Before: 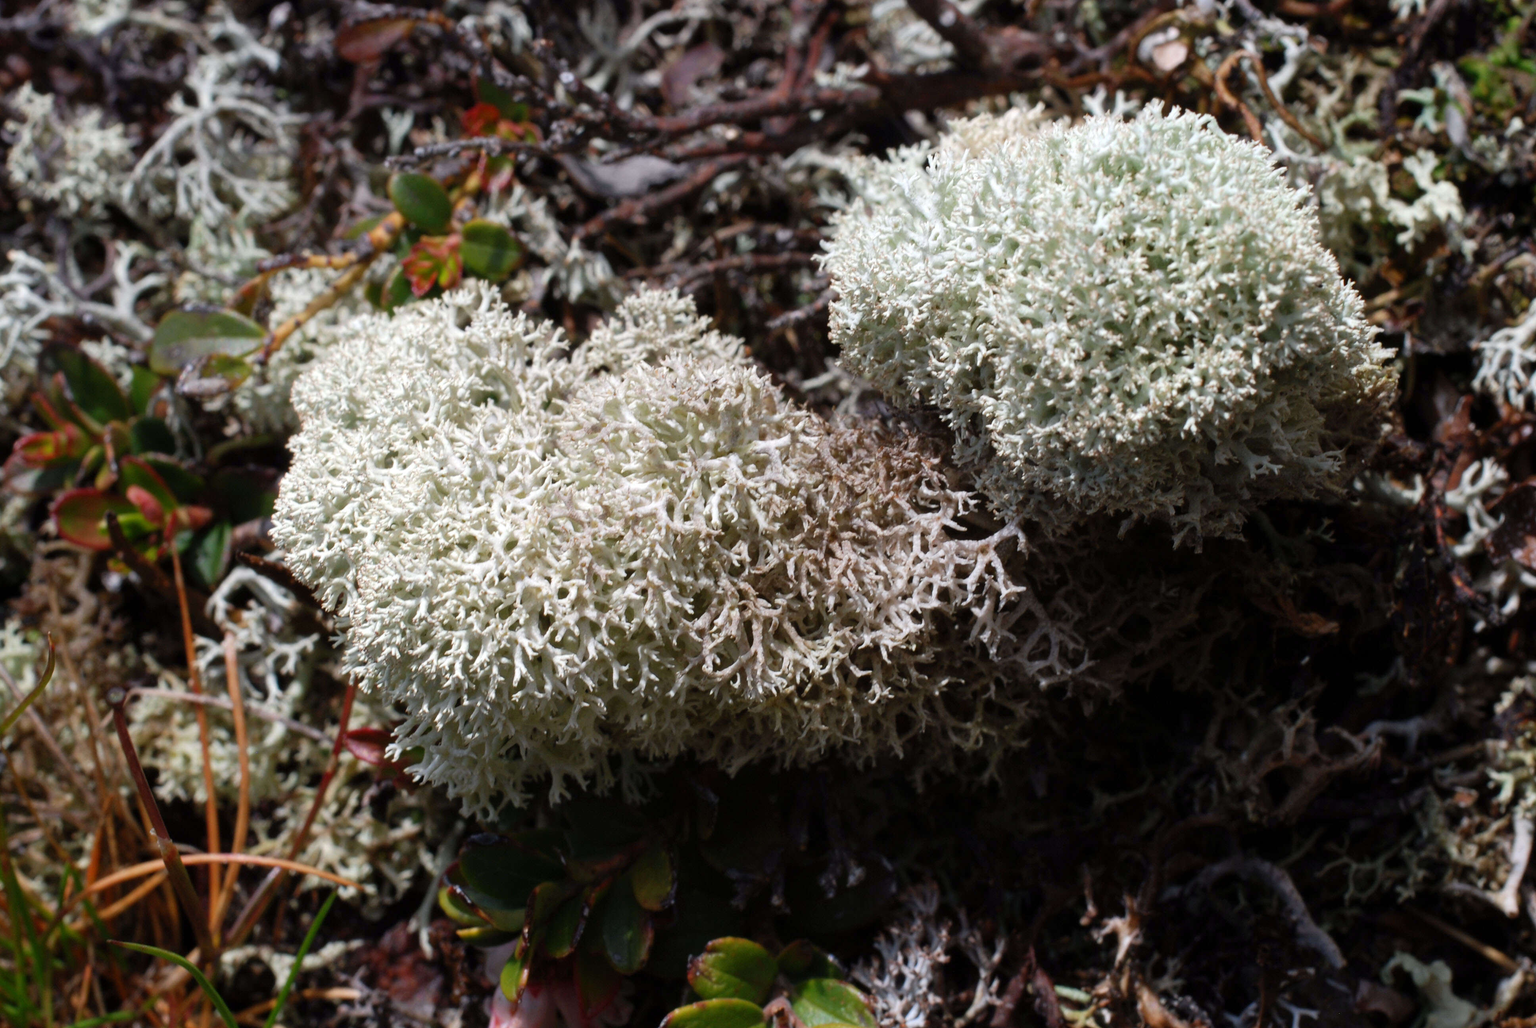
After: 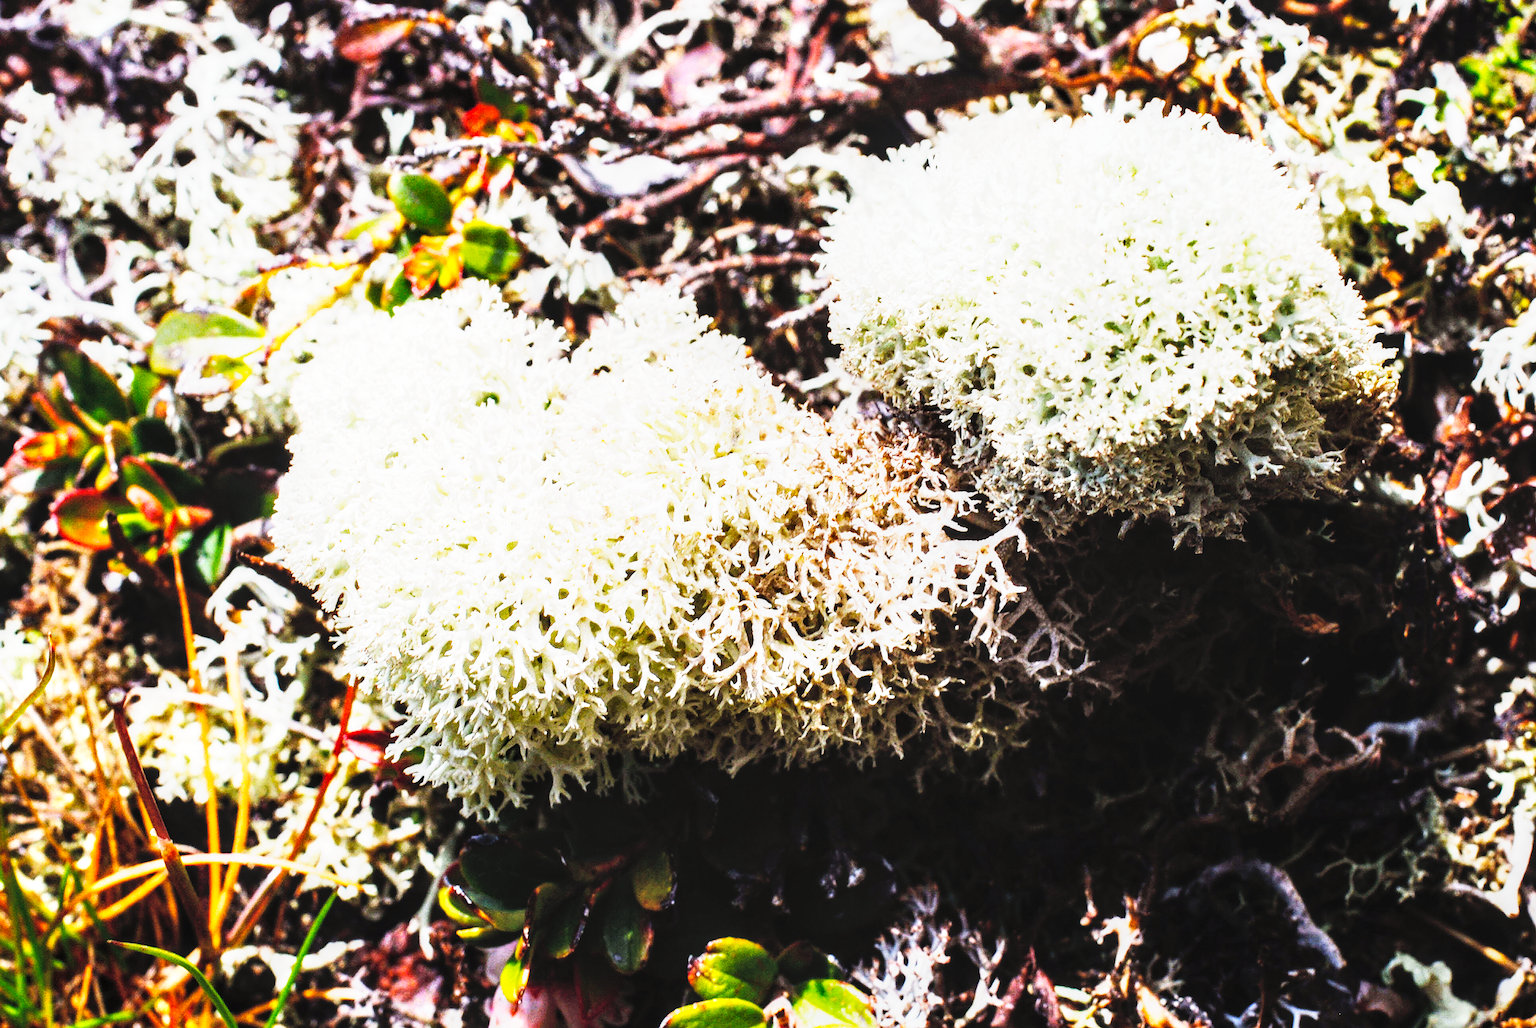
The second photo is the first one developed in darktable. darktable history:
exposure: black level correction 0, exposure 1 EV, compensate exposure bias true, compensate highlight preservation false
local contrast: on, module defaults
base curve: curves: ch0 [(0, 0) (0.007, 0.004) (0.027, 0.03) (0.046, 0.07) (0.207, 0.54) (0.442, 0.872) (0.673, 0.972) (1, 1)], preserve colors none
color balance rgb: perceptual saturation grading › global saturation 25%, global vibrance 20%
tone equalizer: -8 EV -1.08 EV, -7 EV -1.01 EV, -6 EV -0.867 EV, -5 EV -0.578 EV, -3 EV 0.578 EV, -2 EV 0.867 EV, -1 EV 1.01 EV, +0 EV 1.08 EV, edges refinement/feathering 500, mask exposure compensation -1.57 EV, preserve details no
contrast brightness saturation: brightness 0.15
sharpen: on, module defaults
